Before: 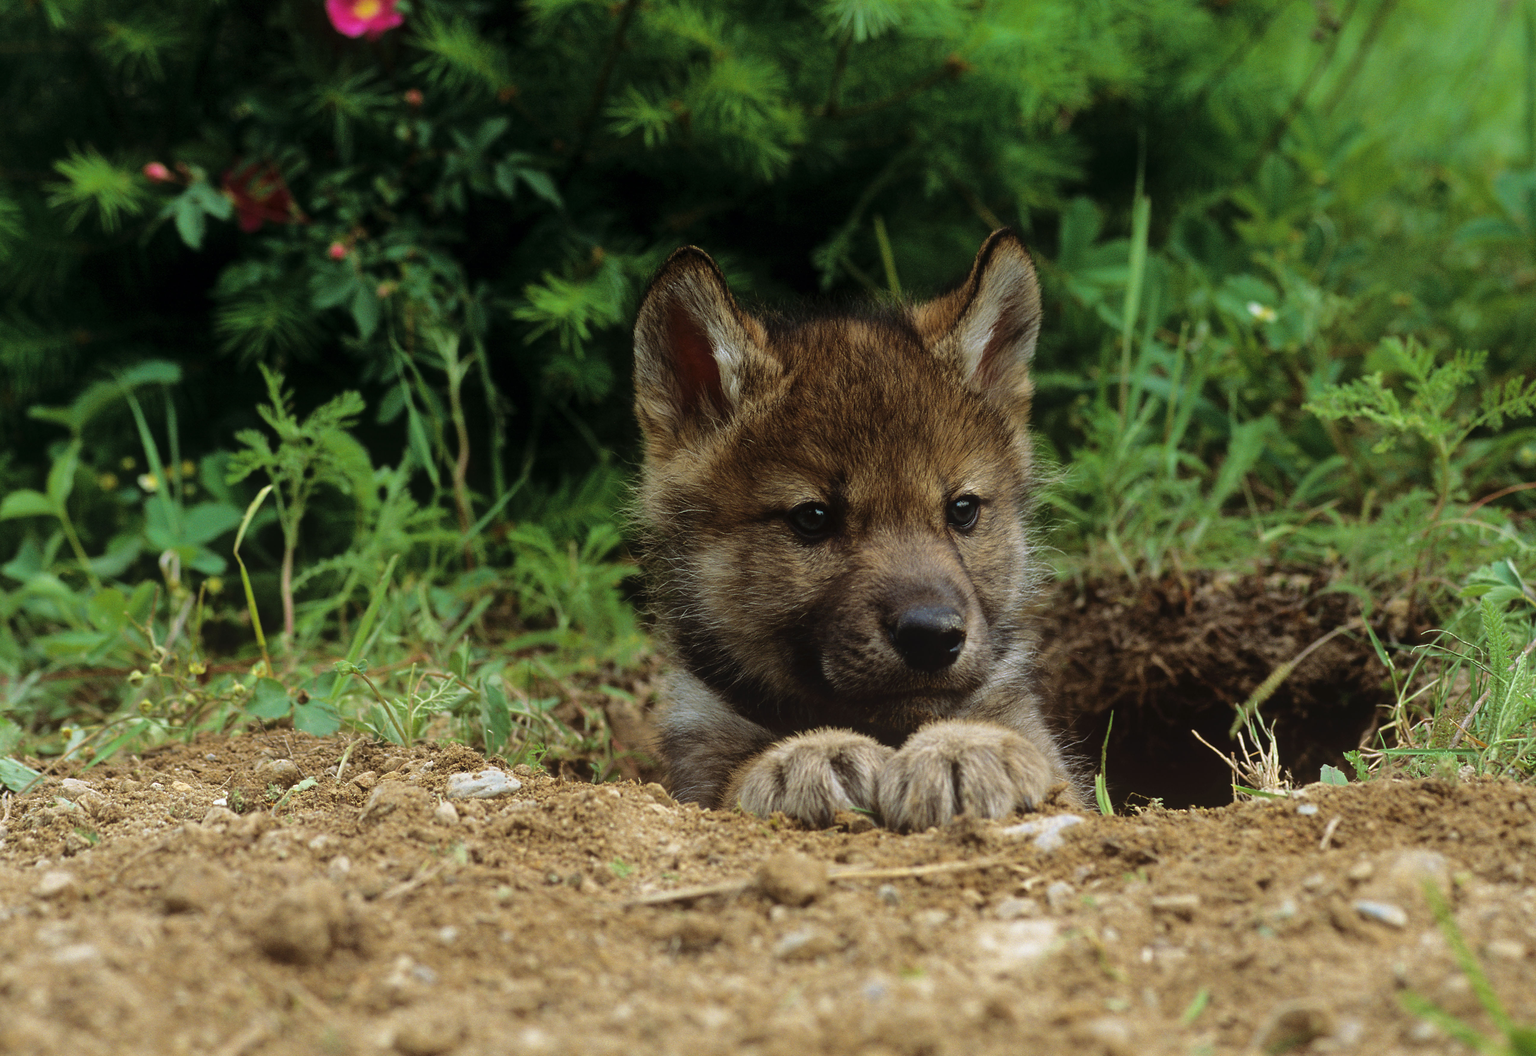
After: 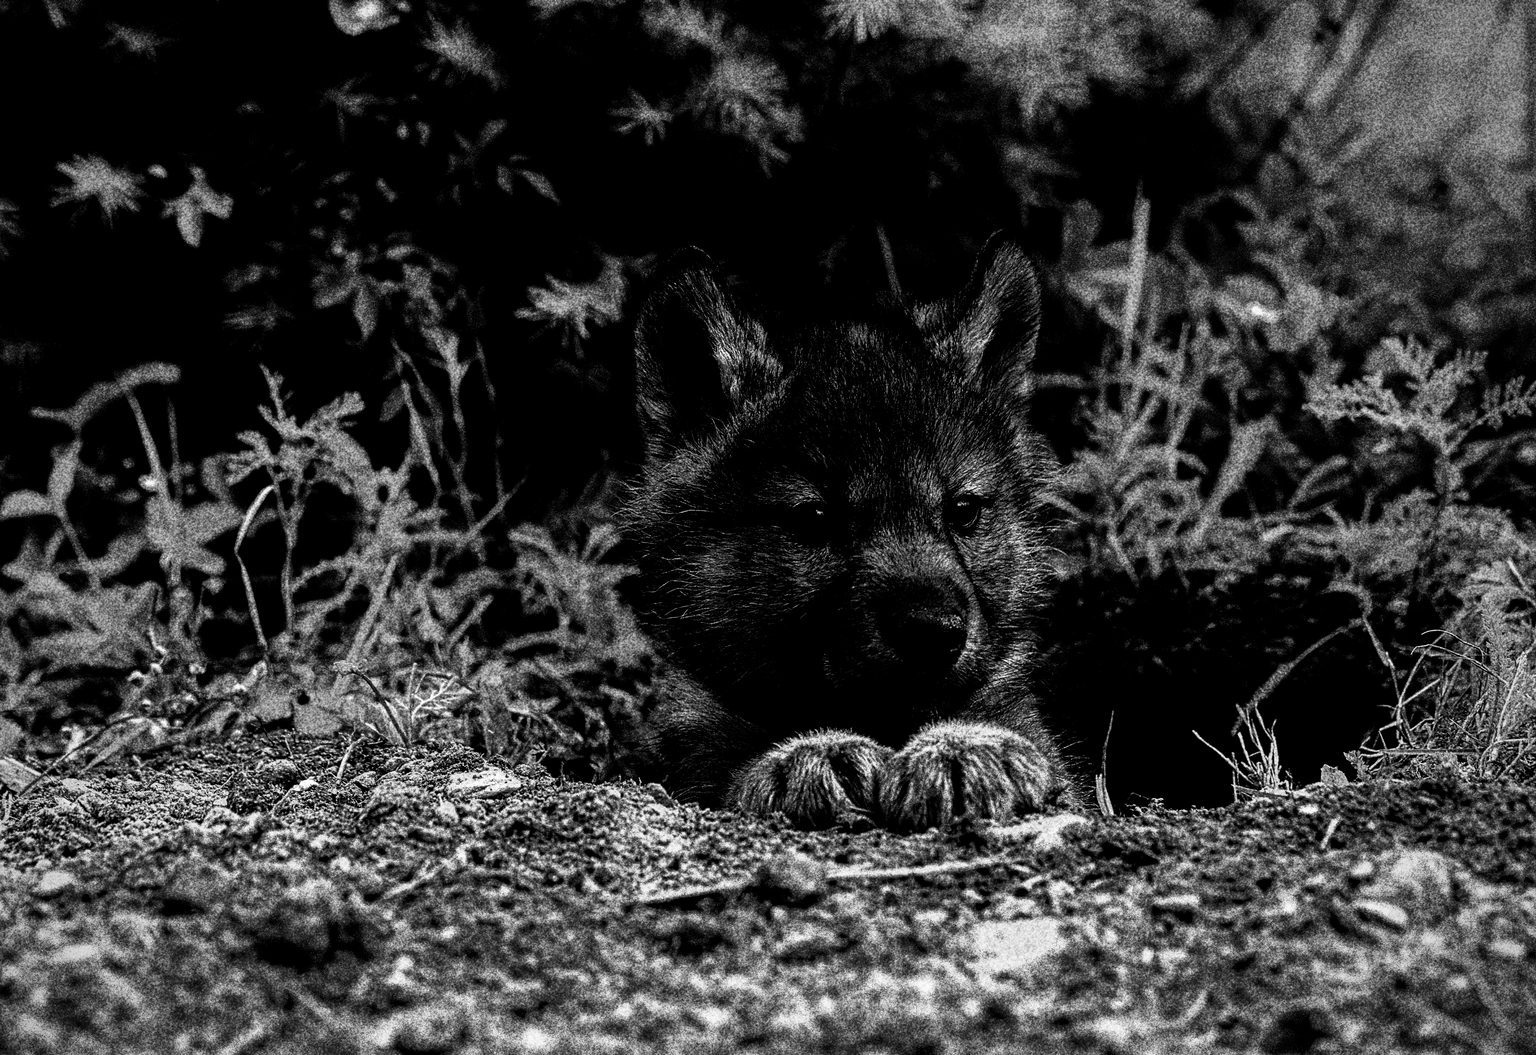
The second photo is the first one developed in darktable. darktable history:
local contrast: detail 203%
color balance rgb: shadows lift › luminance -18.76%, shadows lift › chroma 35.44%, power › luminance -3.76%, power › hue 142.17°, highlights gain › chroma 7.5%, highlights gain › hue 184.75°, global offset › luminance -0.52%, global offset › chroma 0.91%, global offset › hue 173.36°, shadows fall-off 300%, white fulcrum 2 EV, highlights fall-off 300%, linear chroma grading › shadows 17.19%, linear chroma grading › highlights 61.12%, linear chroma grading › global chroma 50%, hue shift -150.52°, perceptual brilliance grading › global brilliance 12%, mask middle-gray fulcrum 100%, contrast gray fulcrum 38.43%, contrast 35.15%, saturation formula JzAzBz (2021)
grain: coarseness 30.02 ISO, strength 100%
haze removal: strength 0.5, distance 0.43
monochrome: on, module defaults
sharpen: on, module defaults
white balance: red 1.467, blue 0.684
velvia: on, module defaults
vignetting: on, module defaults
